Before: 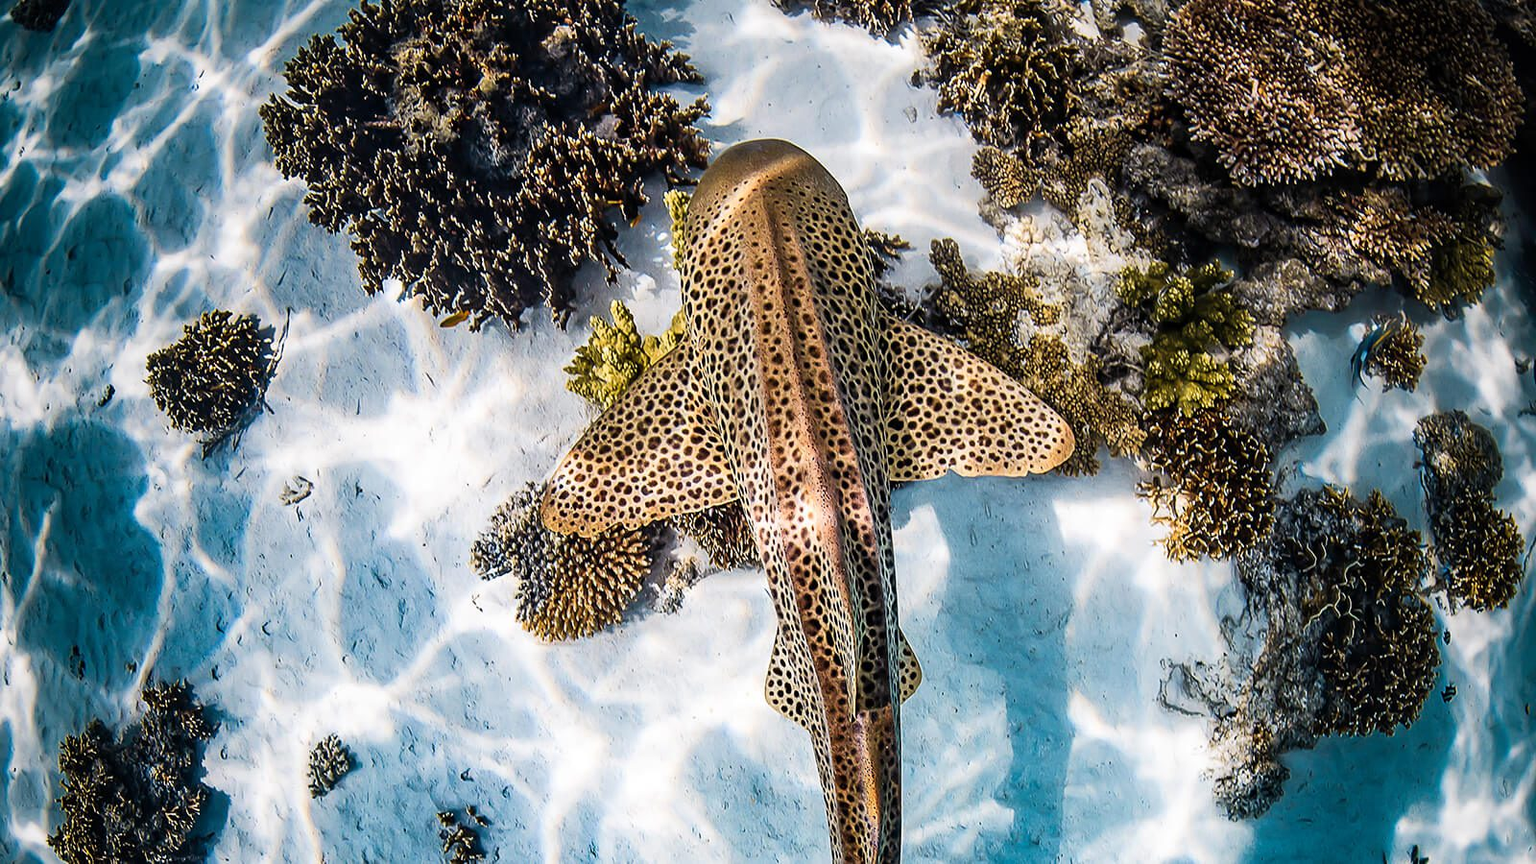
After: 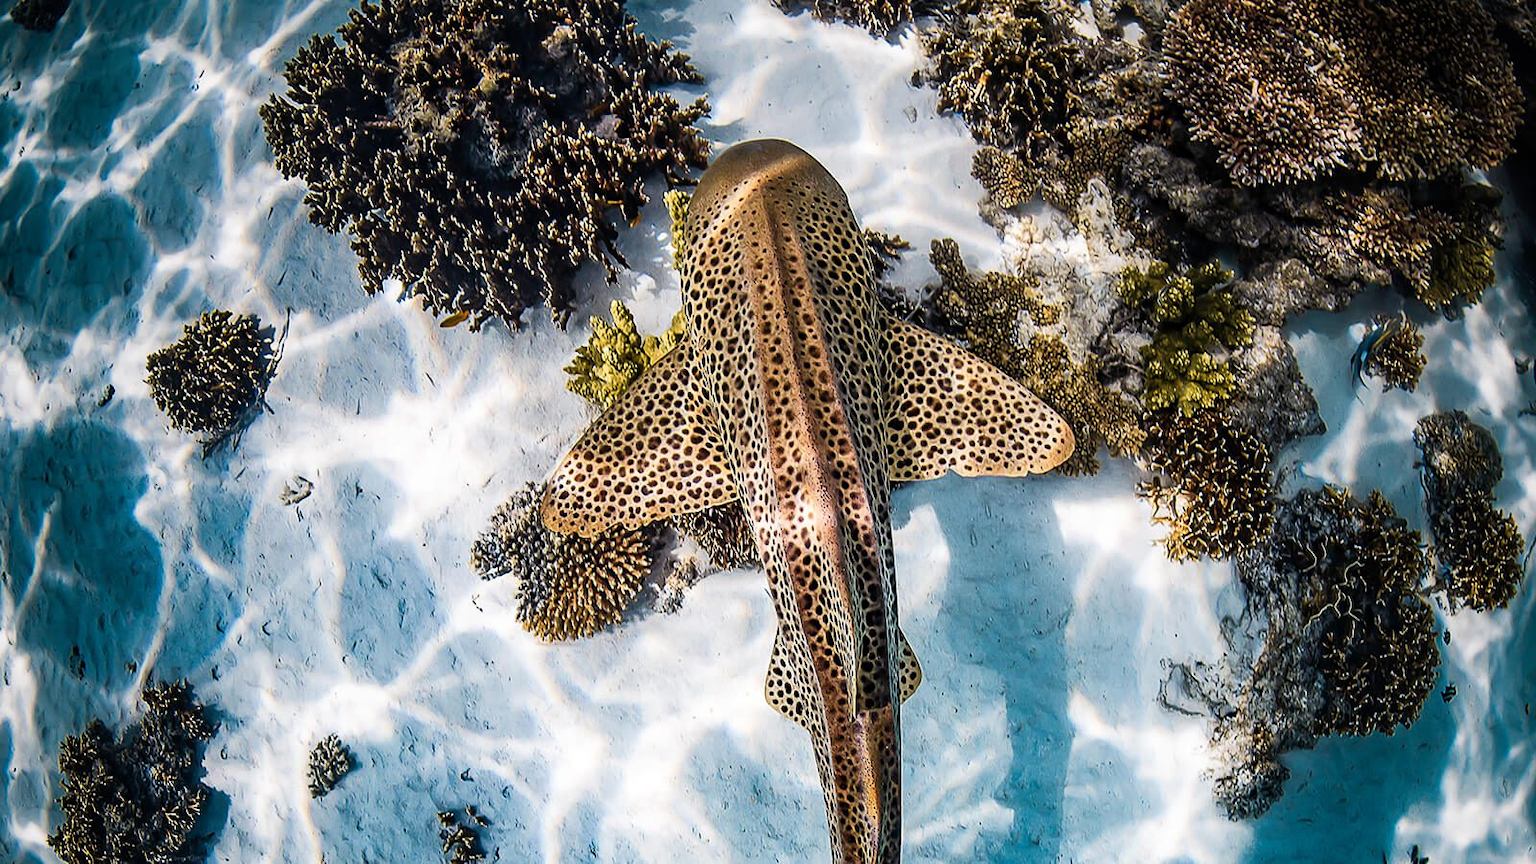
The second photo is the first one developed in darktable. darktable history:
base curve: curves: ch0 [(0, 0) (0.303, 0.277) (1, 1)]
